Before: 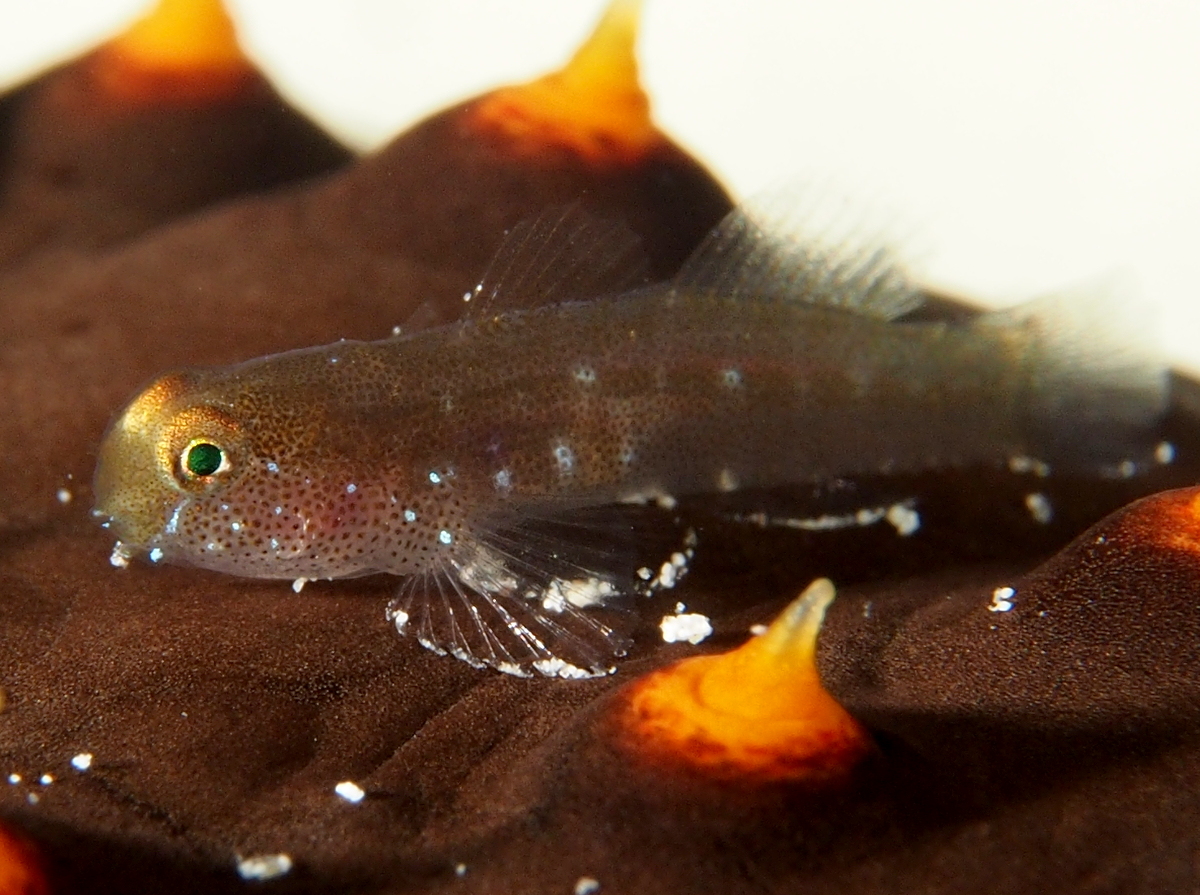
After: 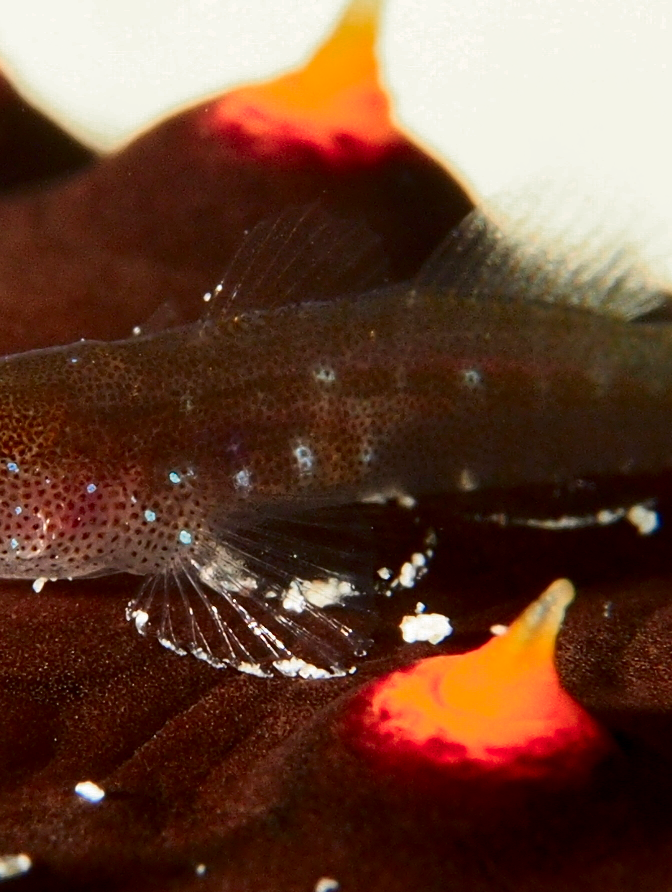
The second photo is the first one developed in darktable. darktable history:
contrast brightness saturation: contrast 0.28
crop: left 21.674%, right 22.086%
color zones: curves: ch0 [(0, 0.553) (0.123, 0.58) (0.23, 0.419) (0.468, 0.155) (0.605, 0.132) (0.723, 0.063) (0.833, 0.172) (0.921, 0.468)]; ch1 [(0.025, 0.645) (0.229, 0.584) (0.326, 0.551) (0.537, 0.446) (0.599, 0.911) (0.708, 1) (0.805, 0.944)]; ch2 [(0.086, 0.468) (0.254, 0.464) (0.638, 0.564) (0.702, 0.592) (0.768, 0.564)]
